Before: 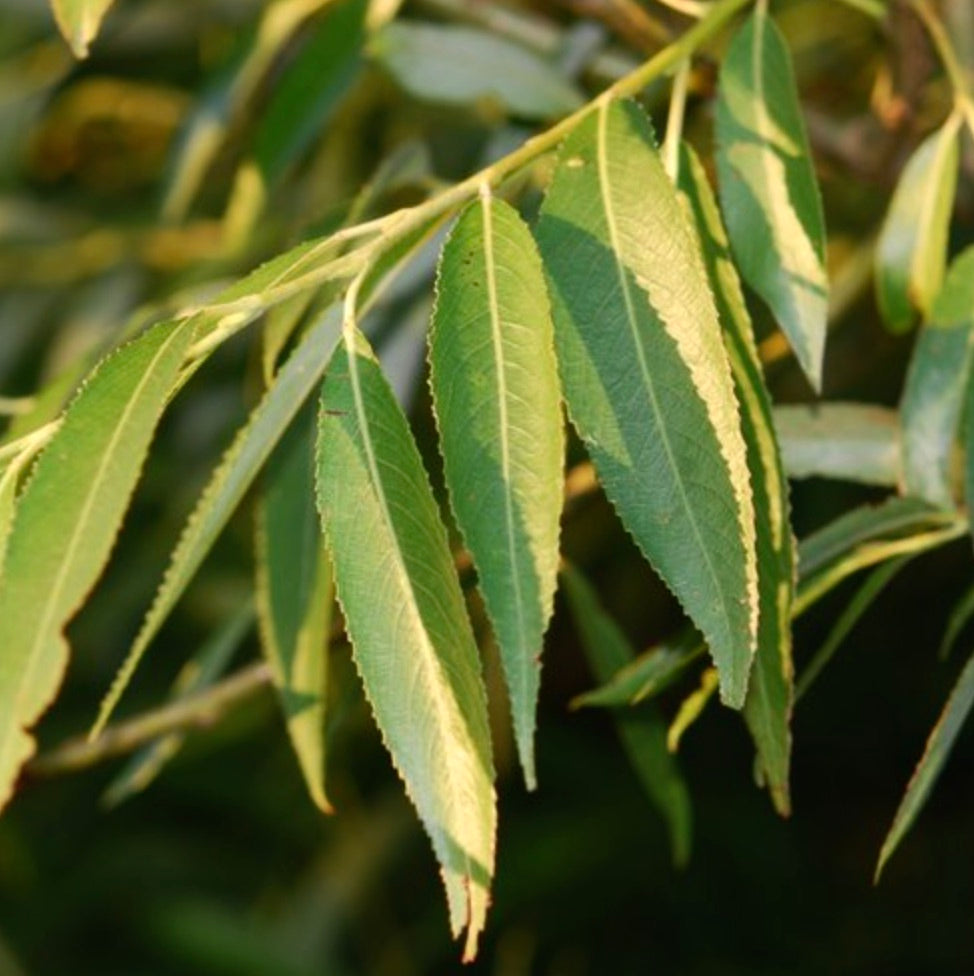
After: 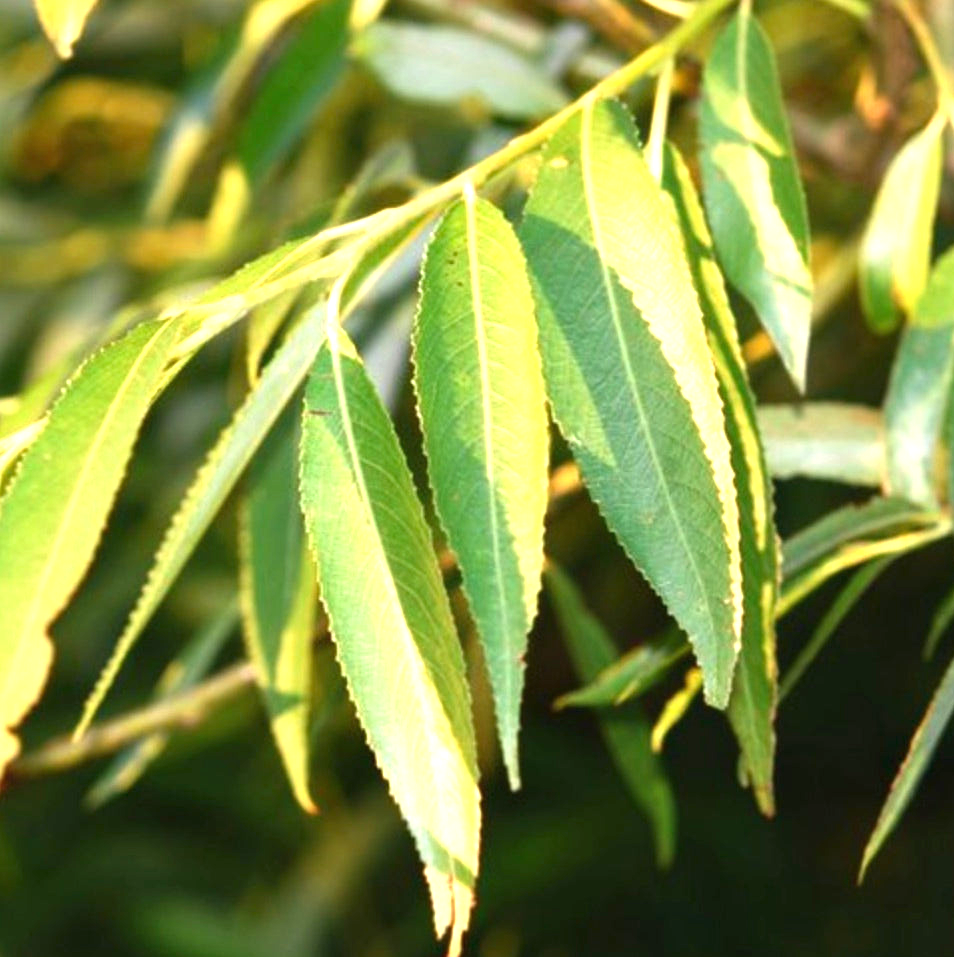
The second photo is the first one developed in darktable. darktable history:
crop: left 1.688%, right 0.288%, bottom 1.937%
exposure: black level correction 0, exposure 1.199 EV, compensate exposure bias true, compensate highlight preservation false
